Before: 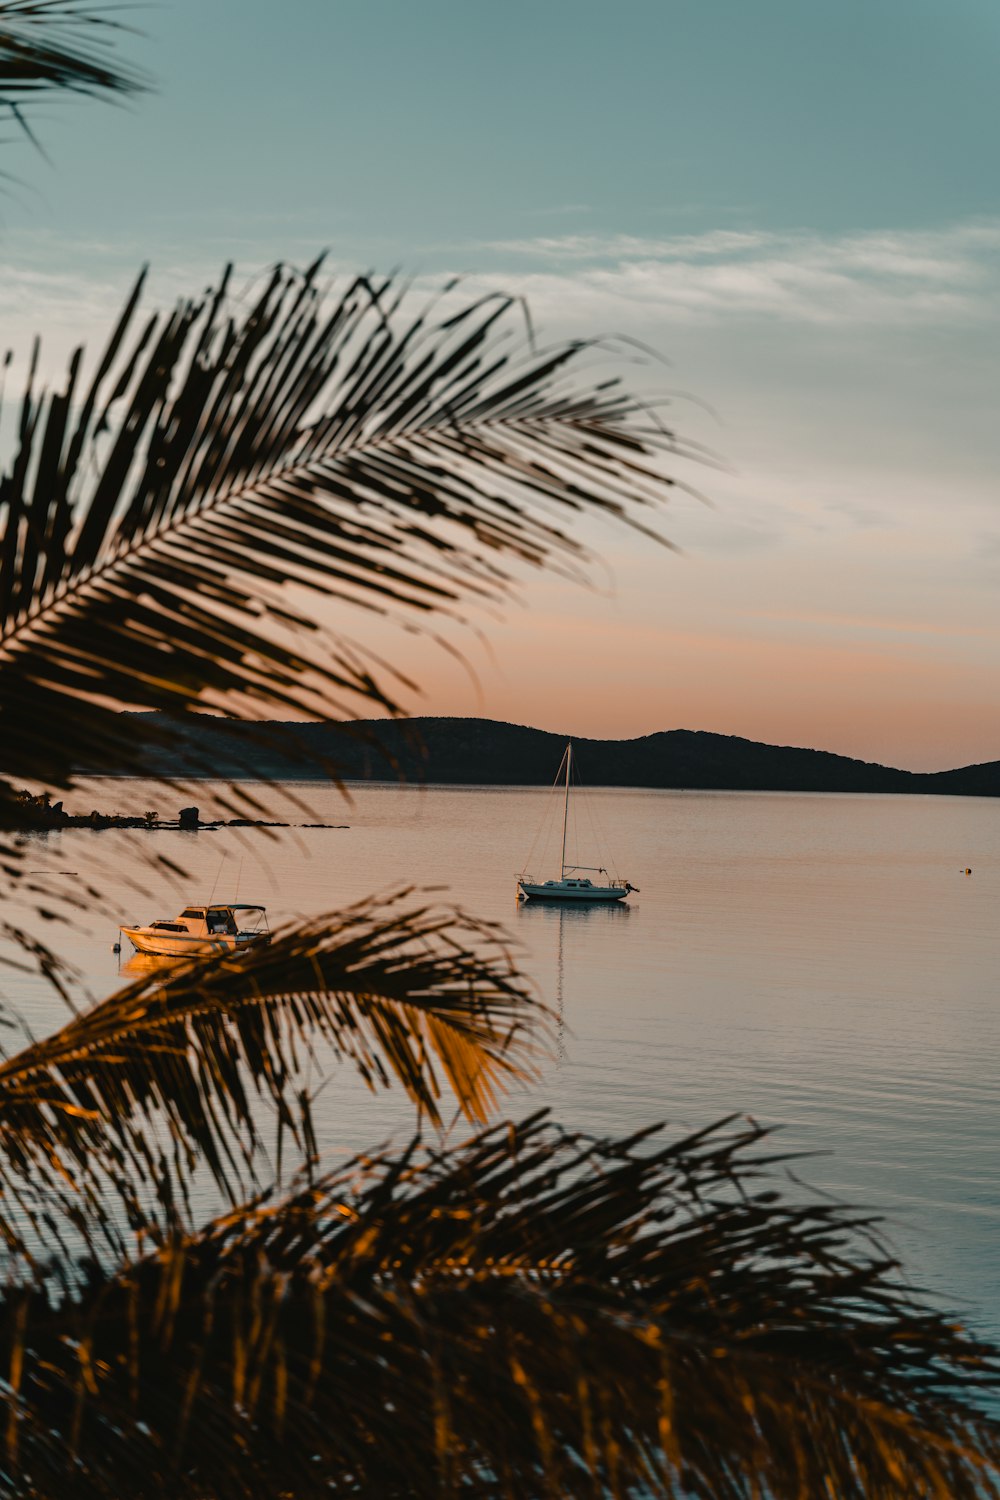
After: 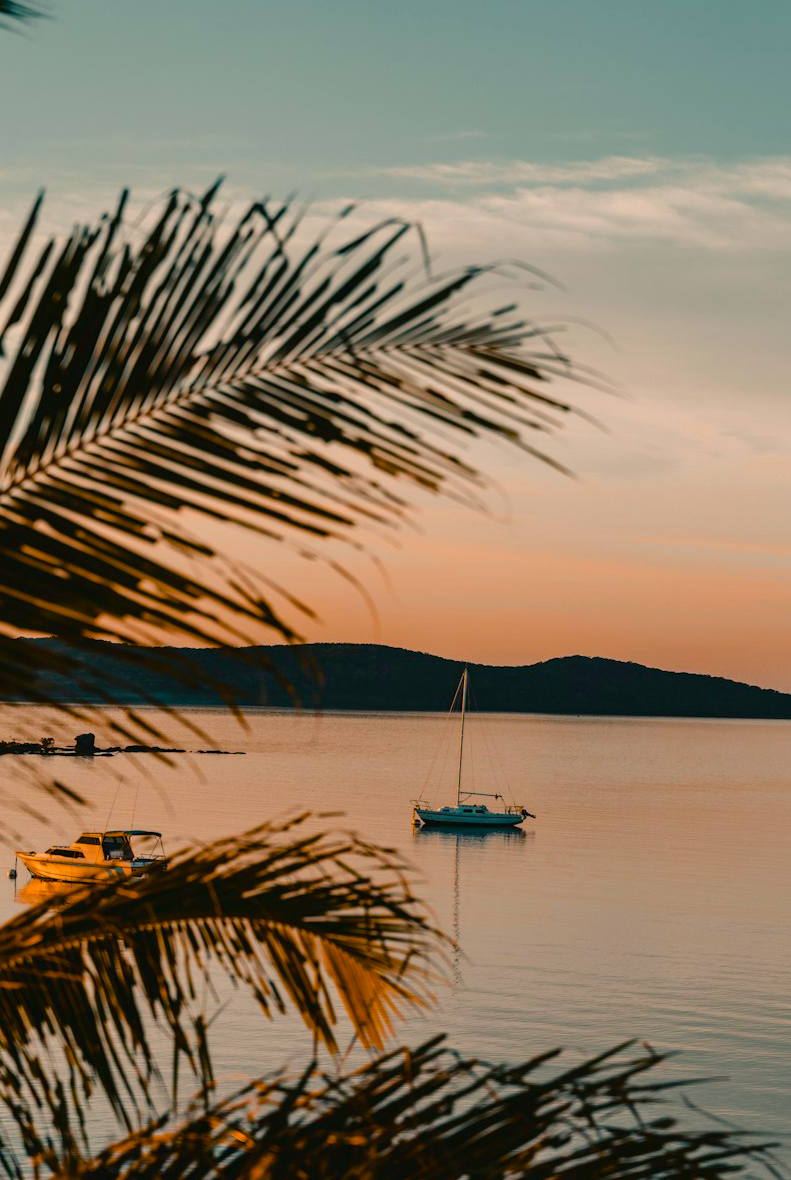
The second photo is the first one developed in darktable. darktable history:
color balance rgb: shadows lift › chroma 2.037%, shadows lift › hue 217.1°, highlights gain › chroma 3.636%, highlights gain › hue 59.89°, perceptual saturation grading › global saturation 34.729%, perceptual saturation grading › highlights -29.947%, perceptual saturation grading › shadows 36.227%, global vibrance 20%
crop and rotate: left 10.422%, top 4.977%, right 10.432%, bottom 16.298%
